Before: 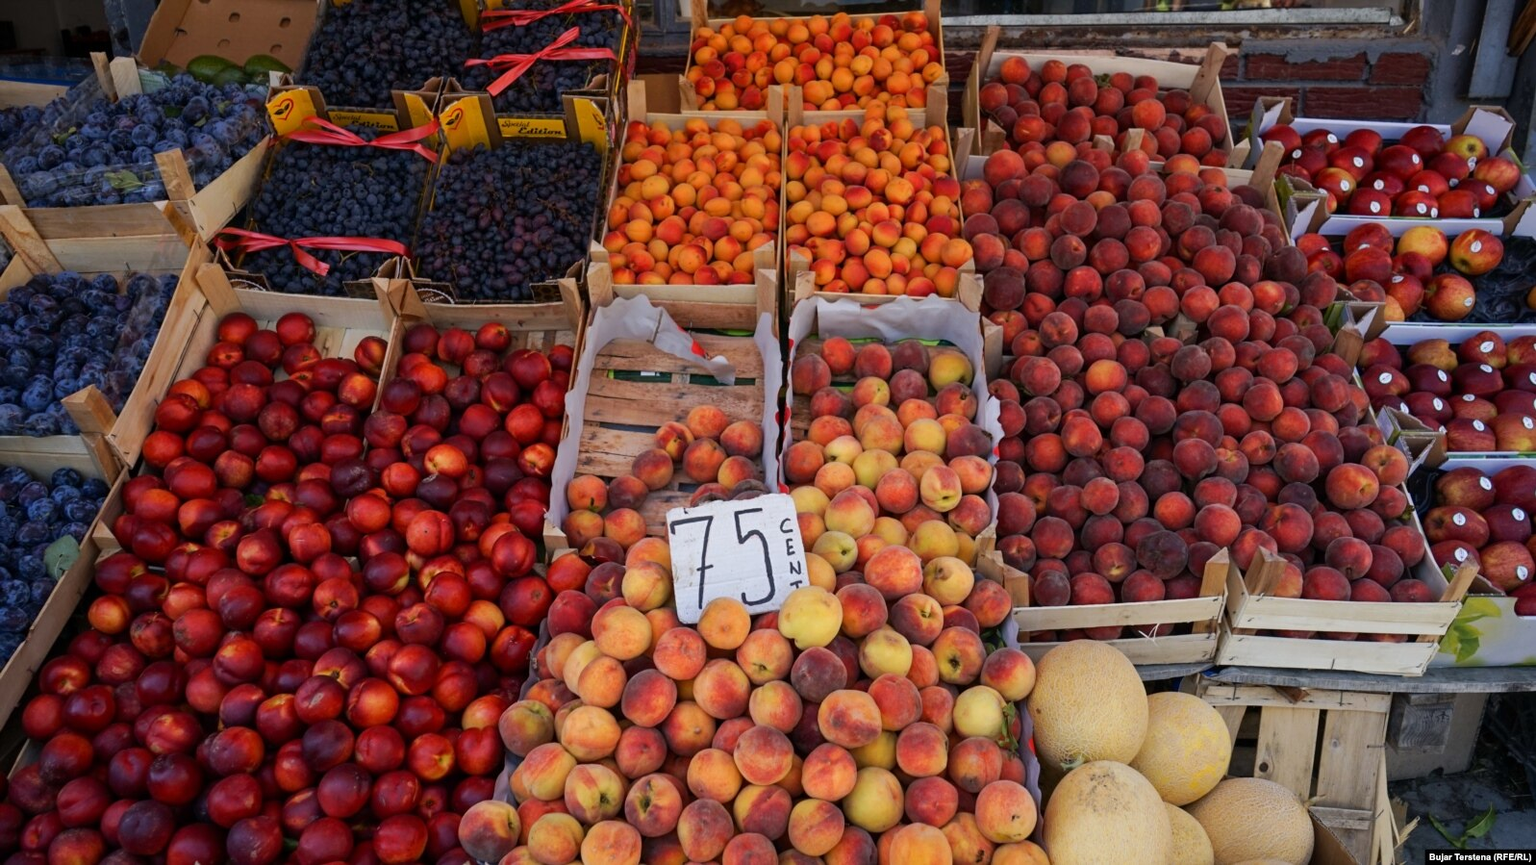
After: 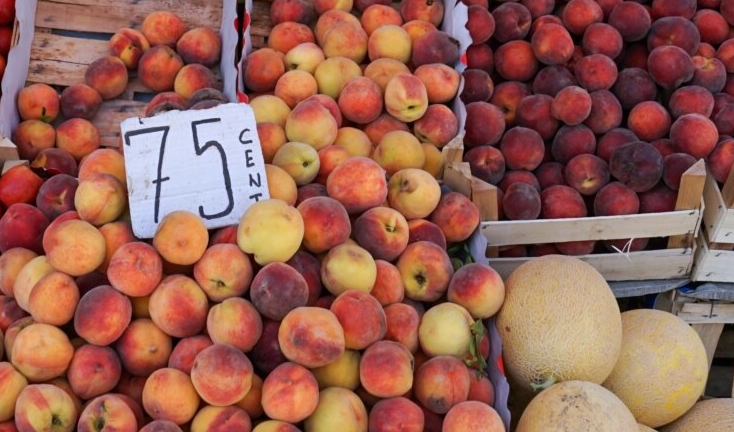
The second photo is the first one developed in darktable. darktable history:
crop: left 35.851%, top 45.703%, right 18.156%, bottom 6.174%
color calibration: illuminant as shot in camera, x 0.358, y 0.373, temperature 4628.91 K
